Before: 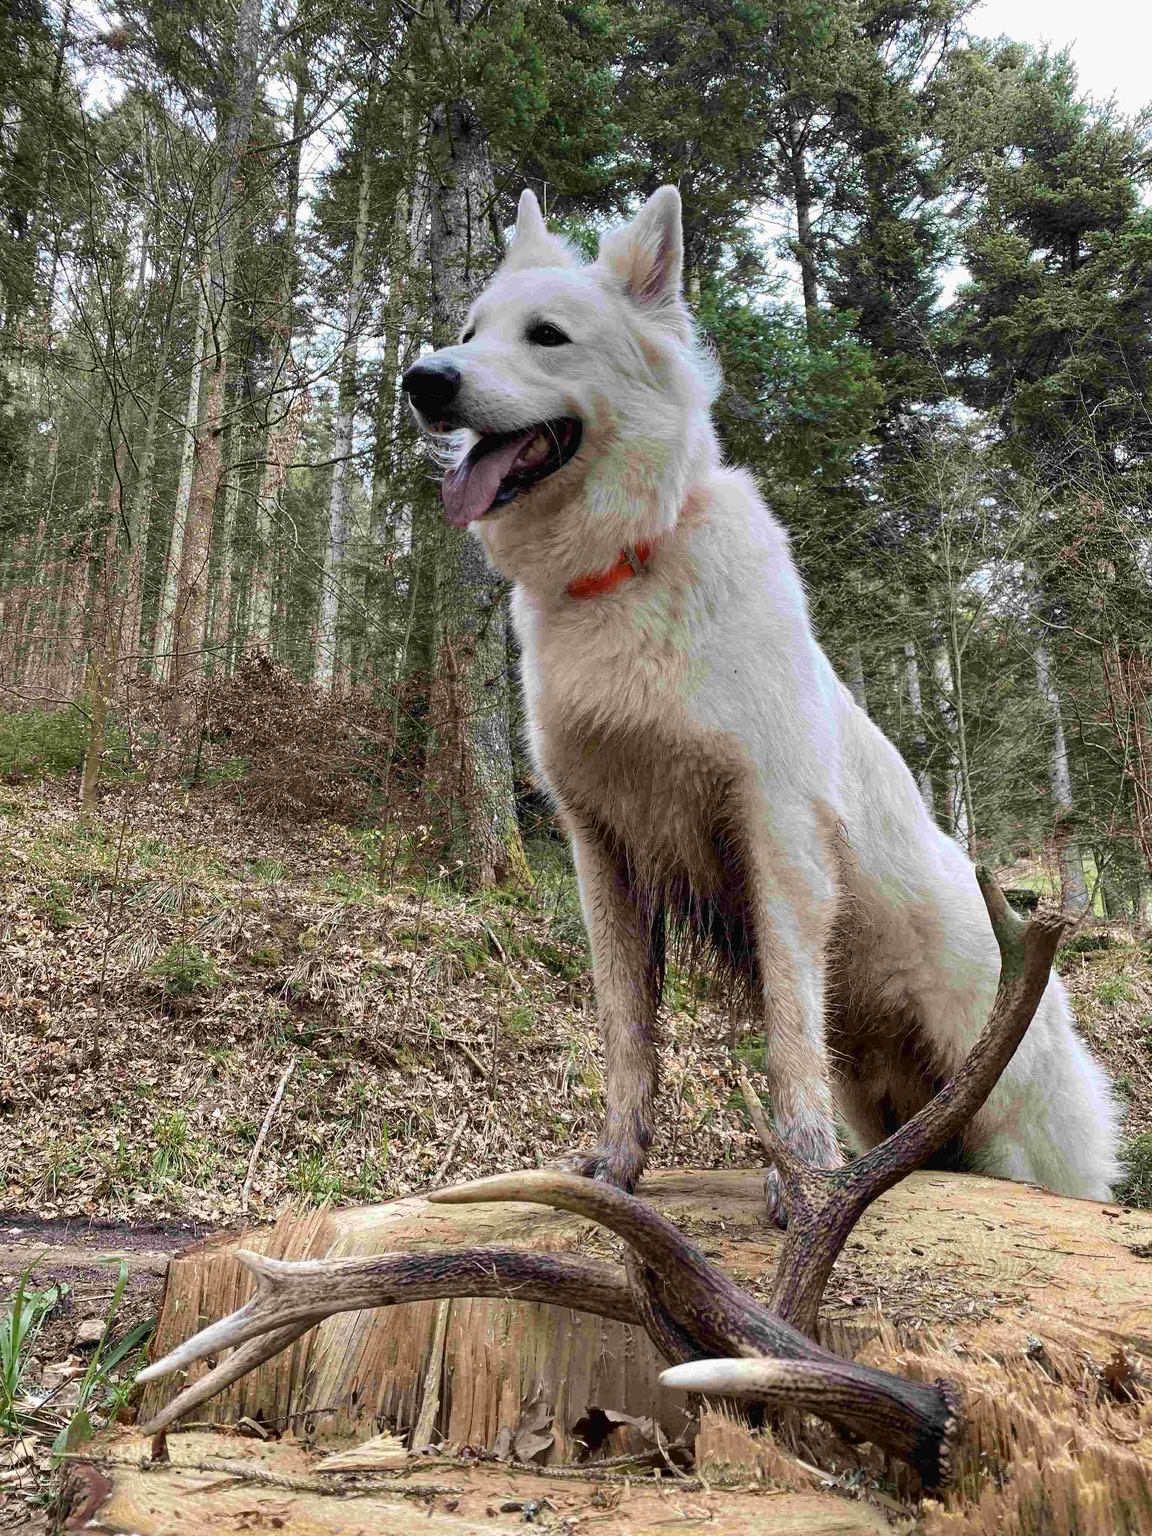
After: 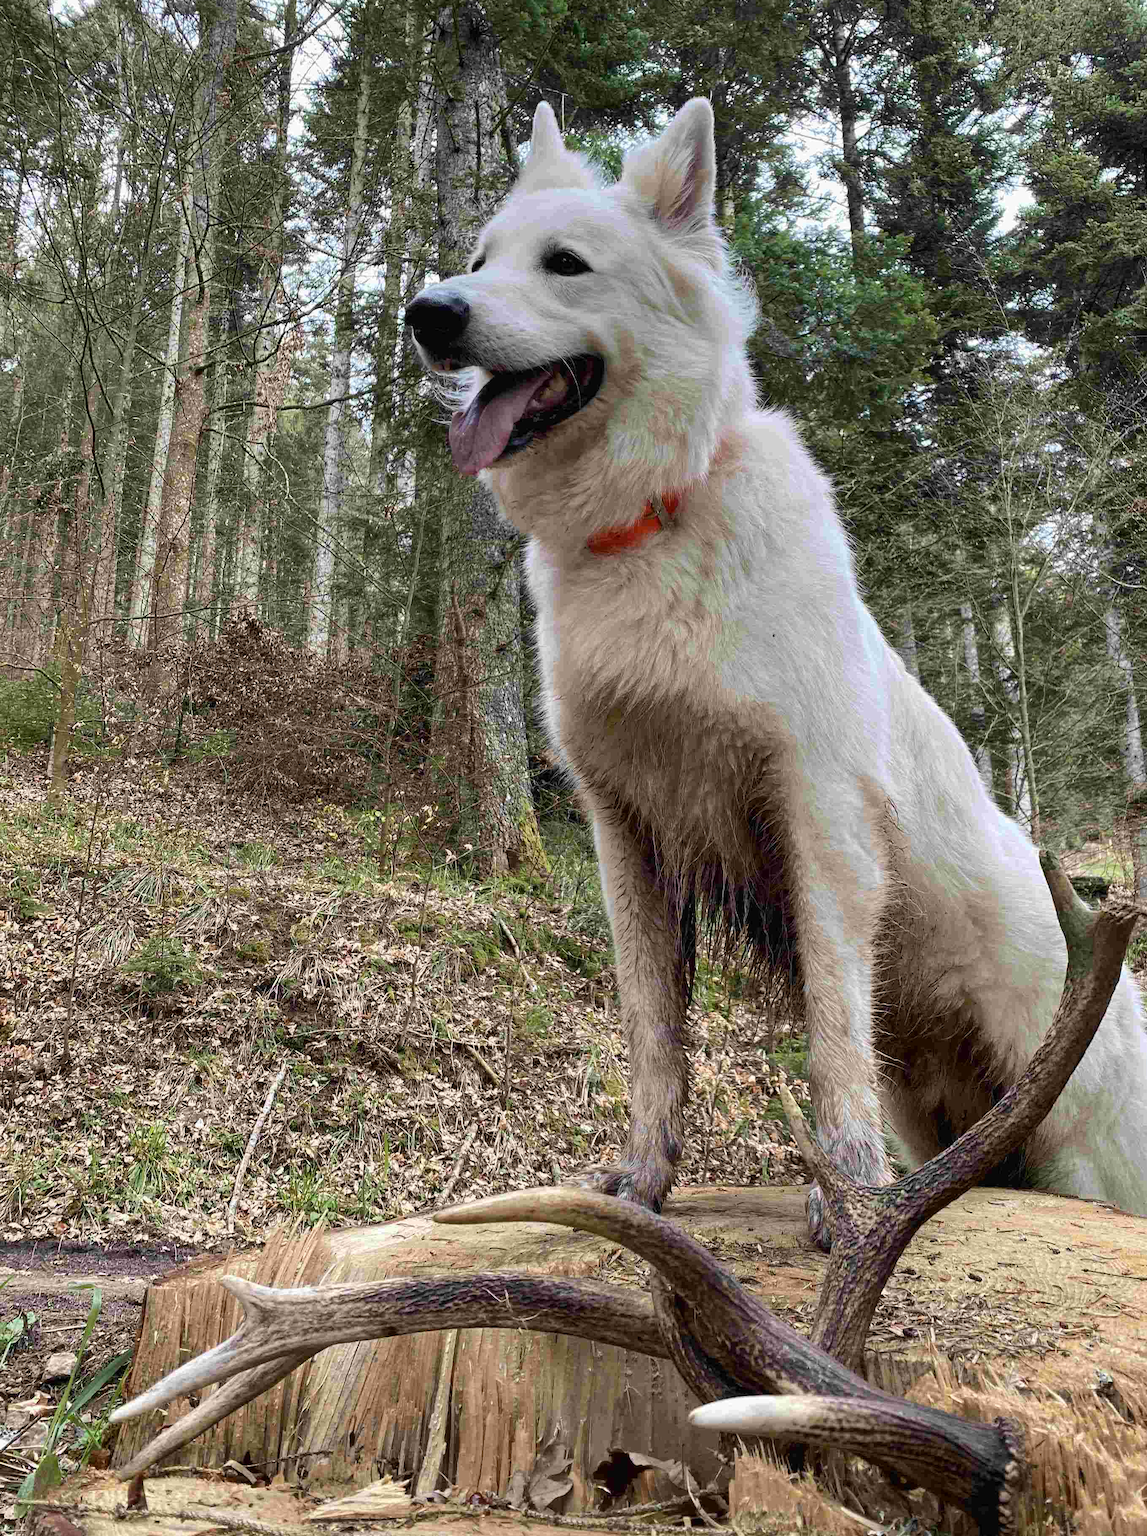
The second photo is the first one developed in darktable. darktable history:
crop: left 3.195%, top 6.373%, right 6.764%, bottom 3.233%
